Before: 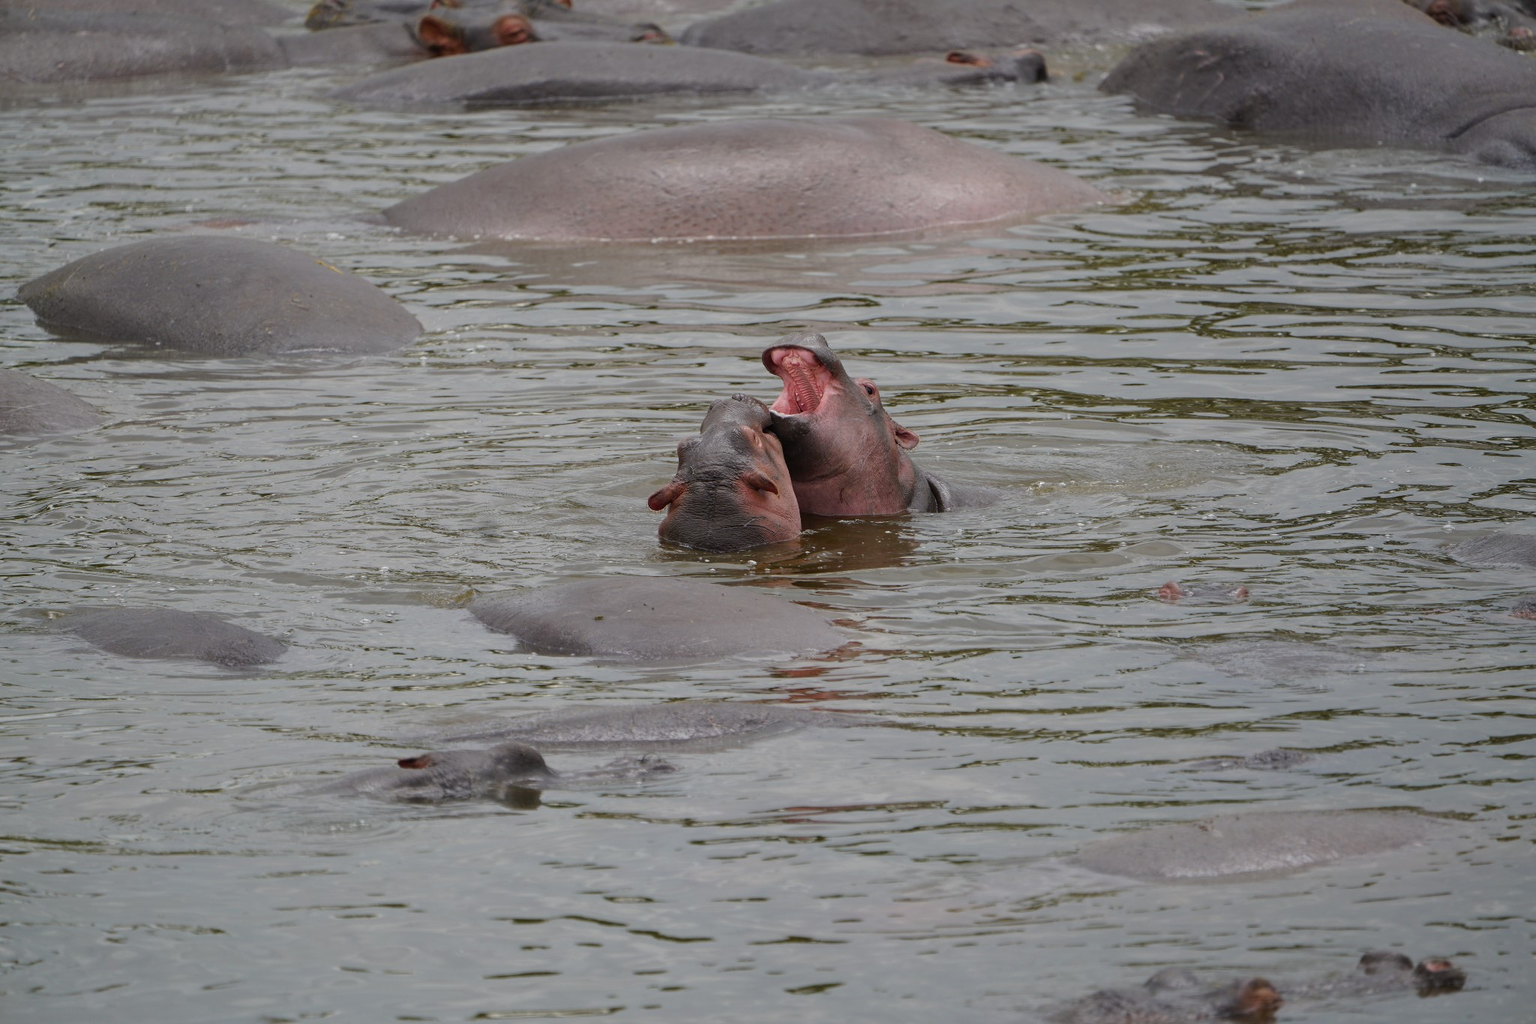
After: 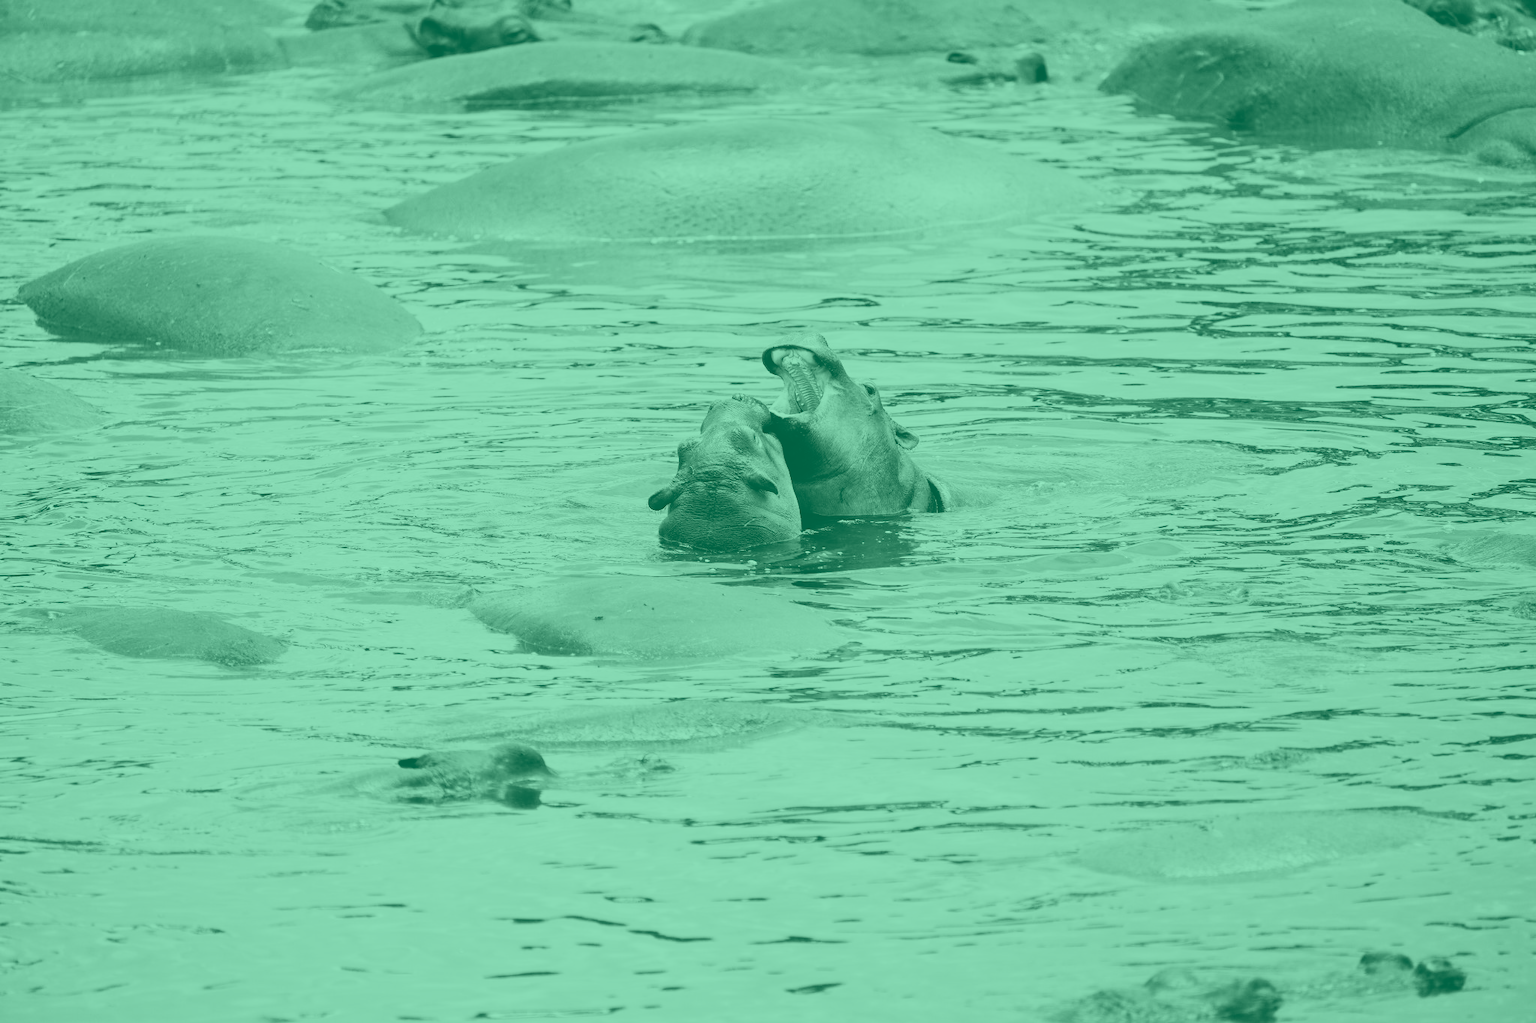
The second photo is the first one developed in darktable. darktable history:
rgb curve: curves: ch0 [(0, 0) (0.21, 0.15) (0.24, 0.21) (0.5, 0.75) (0.75, 0.96) (0.89, 0.99) (1, 1)]; ch1 [(0, 0.02) (0.21, 0.13) (0.25, 0.2) (0.5, 0.67) (0.75, 0.9) (0.89, 0.97) (1, 1)]; ch2 [(0, 0.02) (0.21, 0.13) (0.25, 0.2) (0.5, 0.67) (0.75, 0.9) (0.89, 0.97) (1, 1)], compensate middle gray true
crop: bottom 0.071%
colorize: hue 147.6°, saturation 65%, lightness 21.64%
